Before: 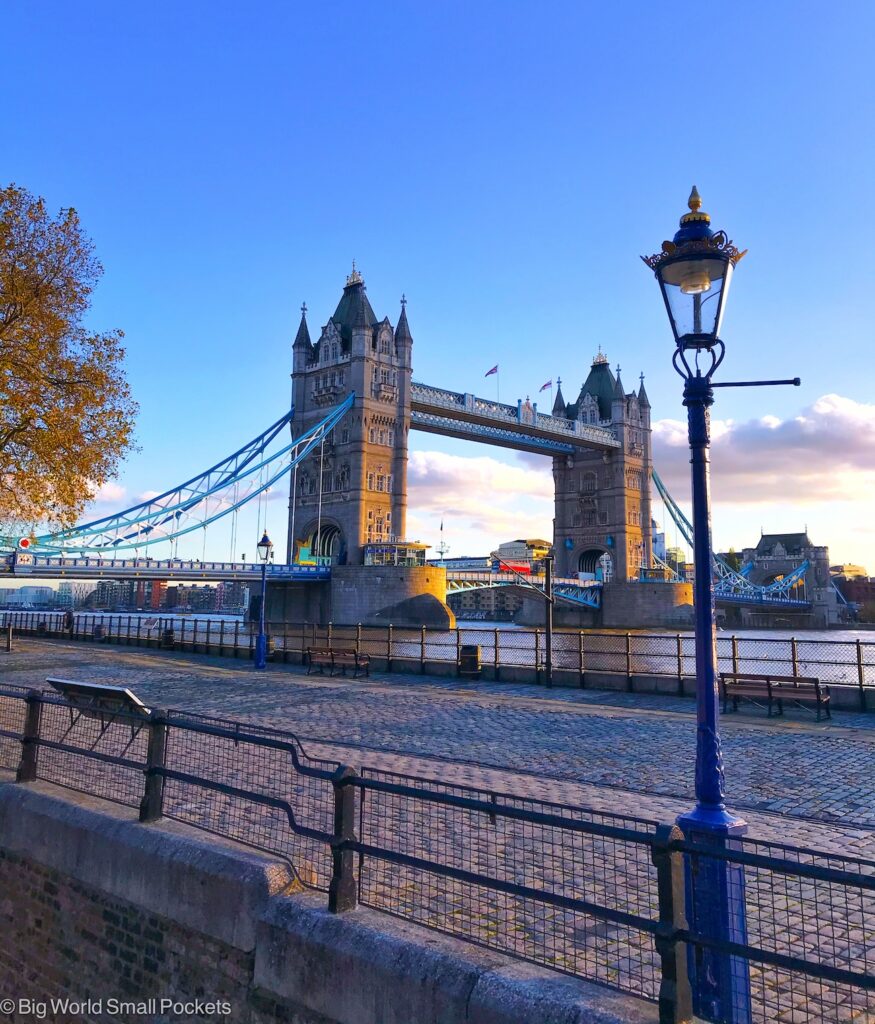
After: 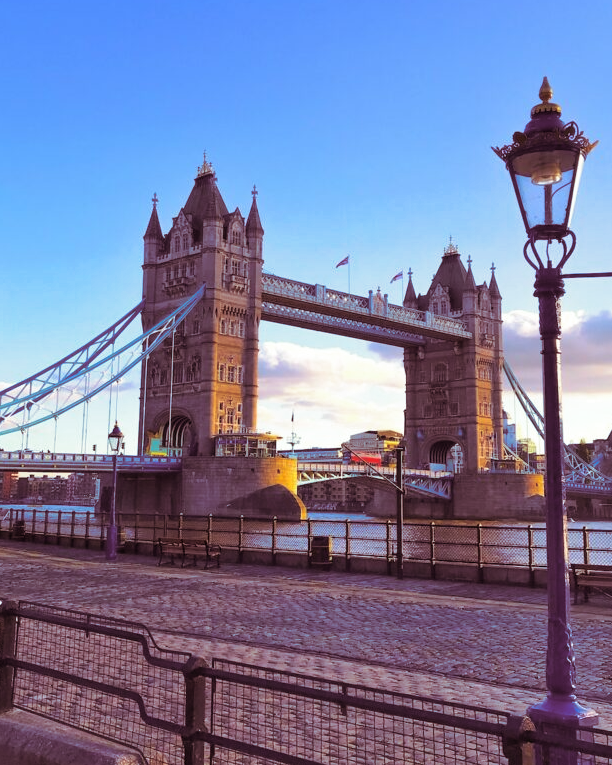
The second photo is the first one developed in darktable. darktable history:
split-toning: on, module defaults
crop and rotate: left 17.046%, top 10.659%, right 12.989%, bottom 14.553%
